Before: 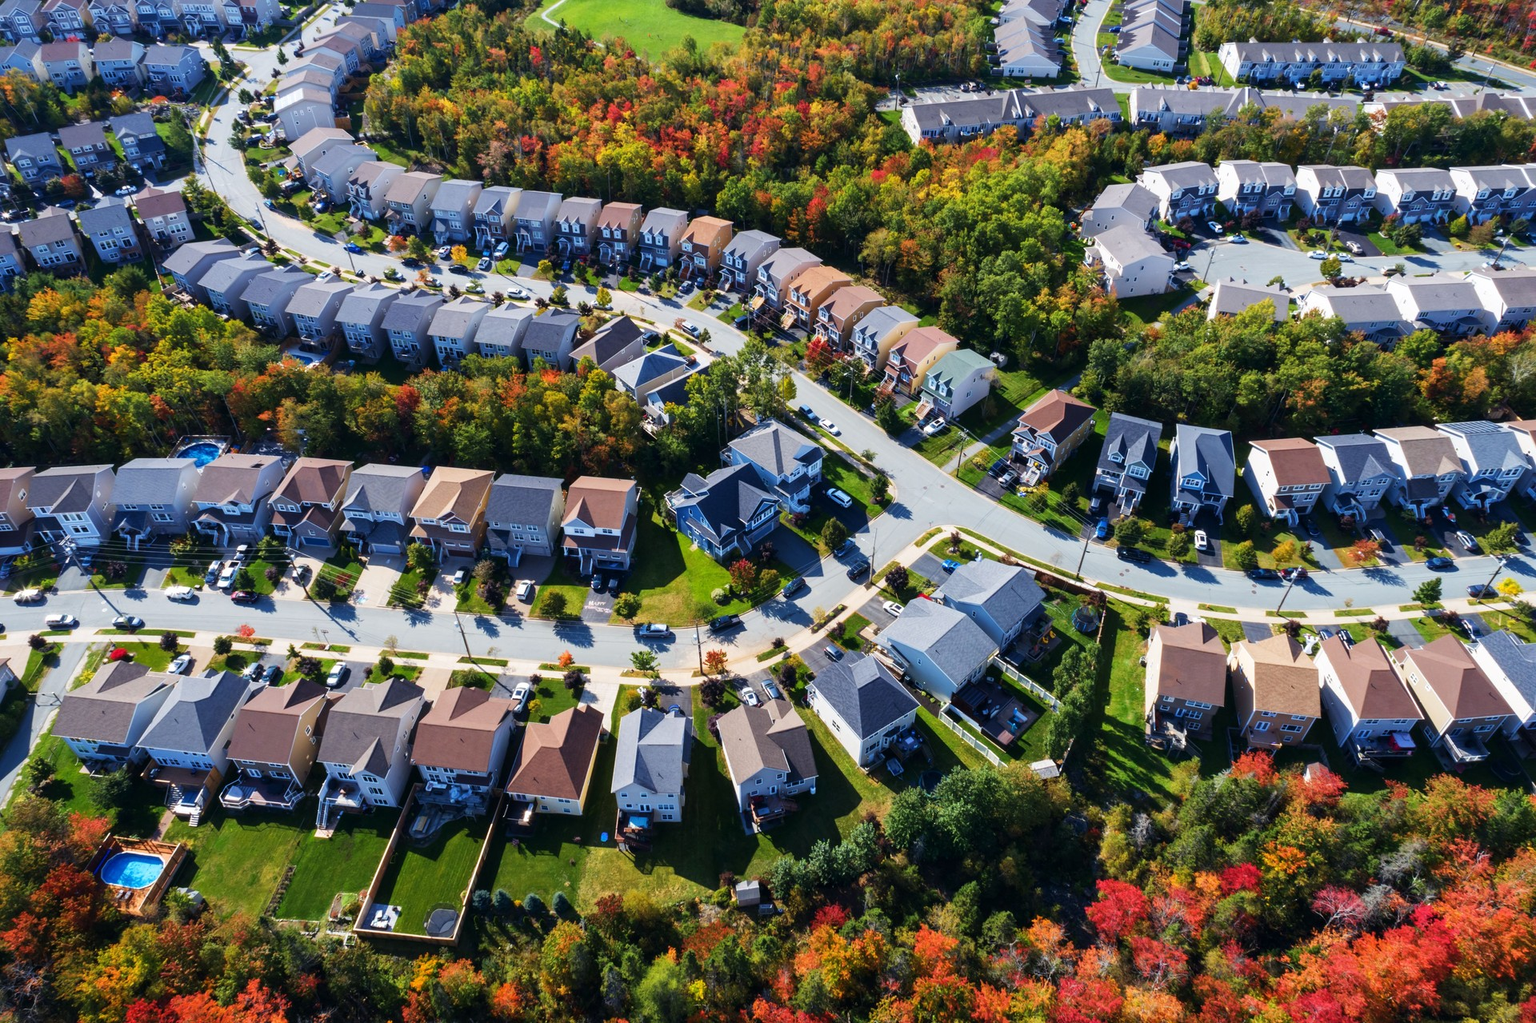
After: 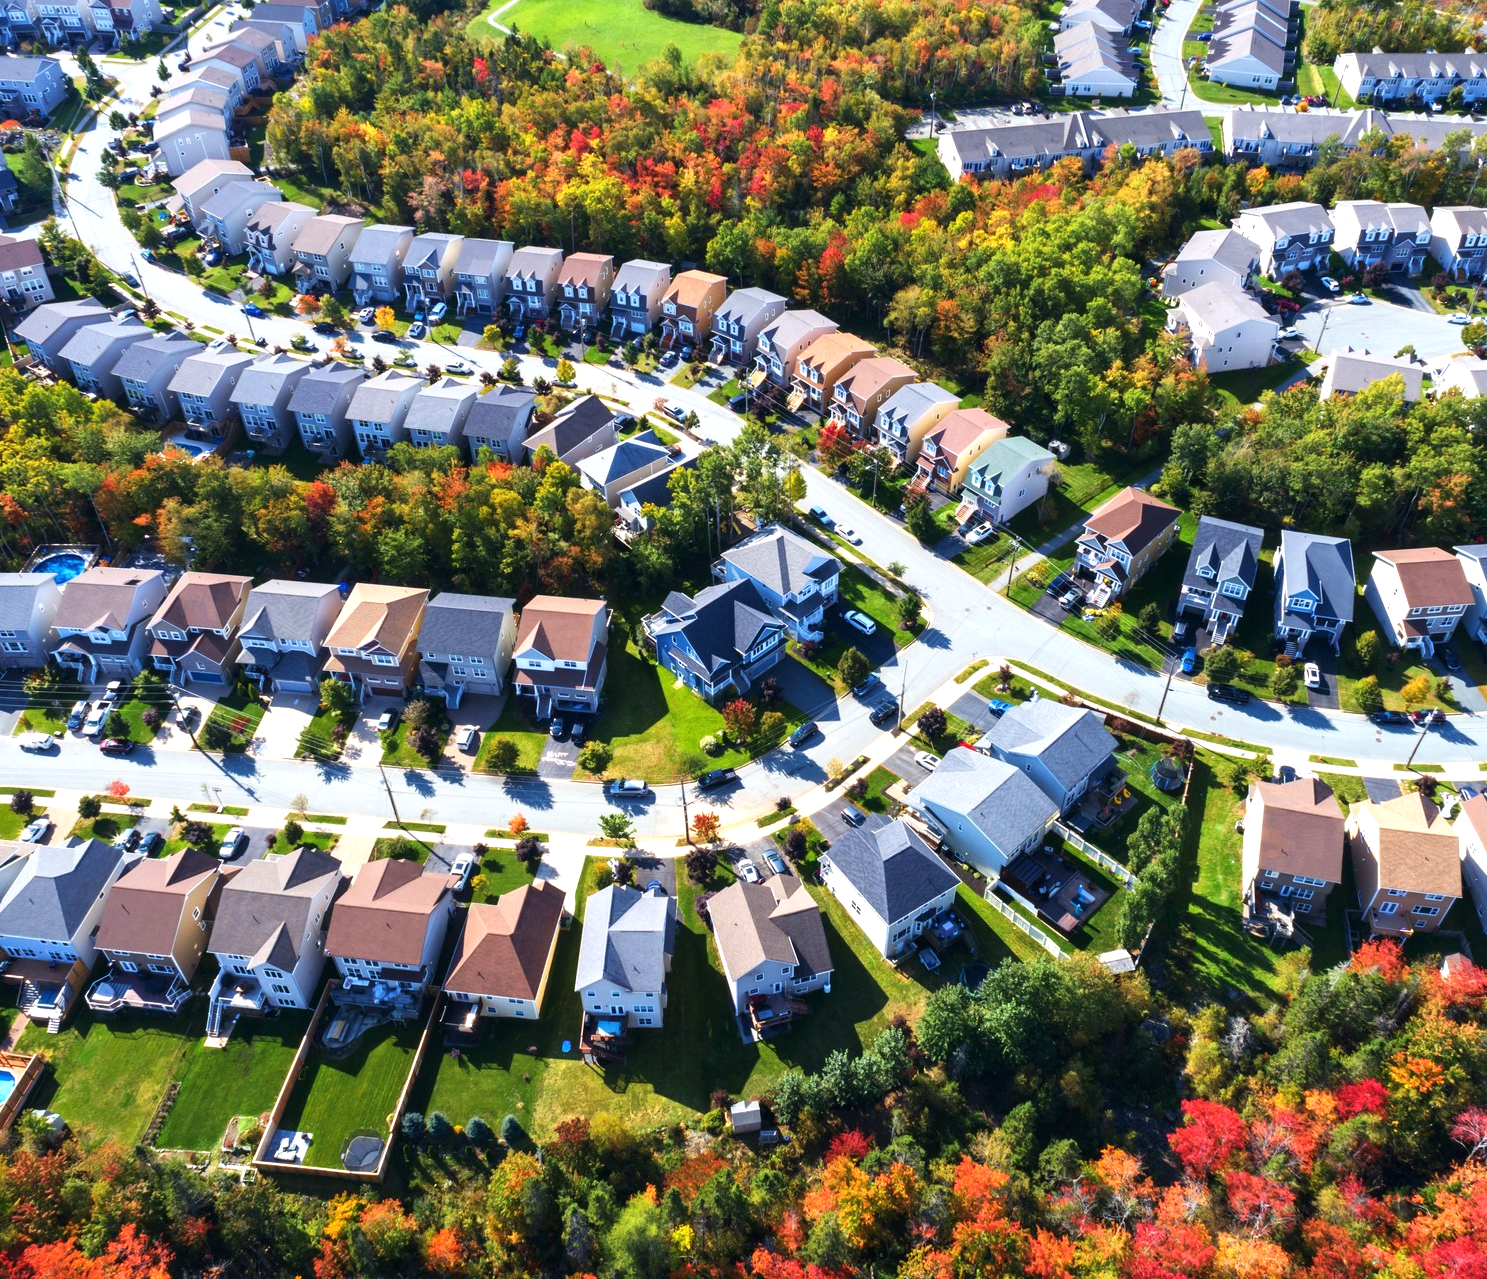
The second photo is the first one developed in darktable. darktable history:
exposure: black level correction 0, exposure 0.6 EV, compensate exposure bias true, compensate highlight preservation false
crop: left 9.88%, right 12.664%
